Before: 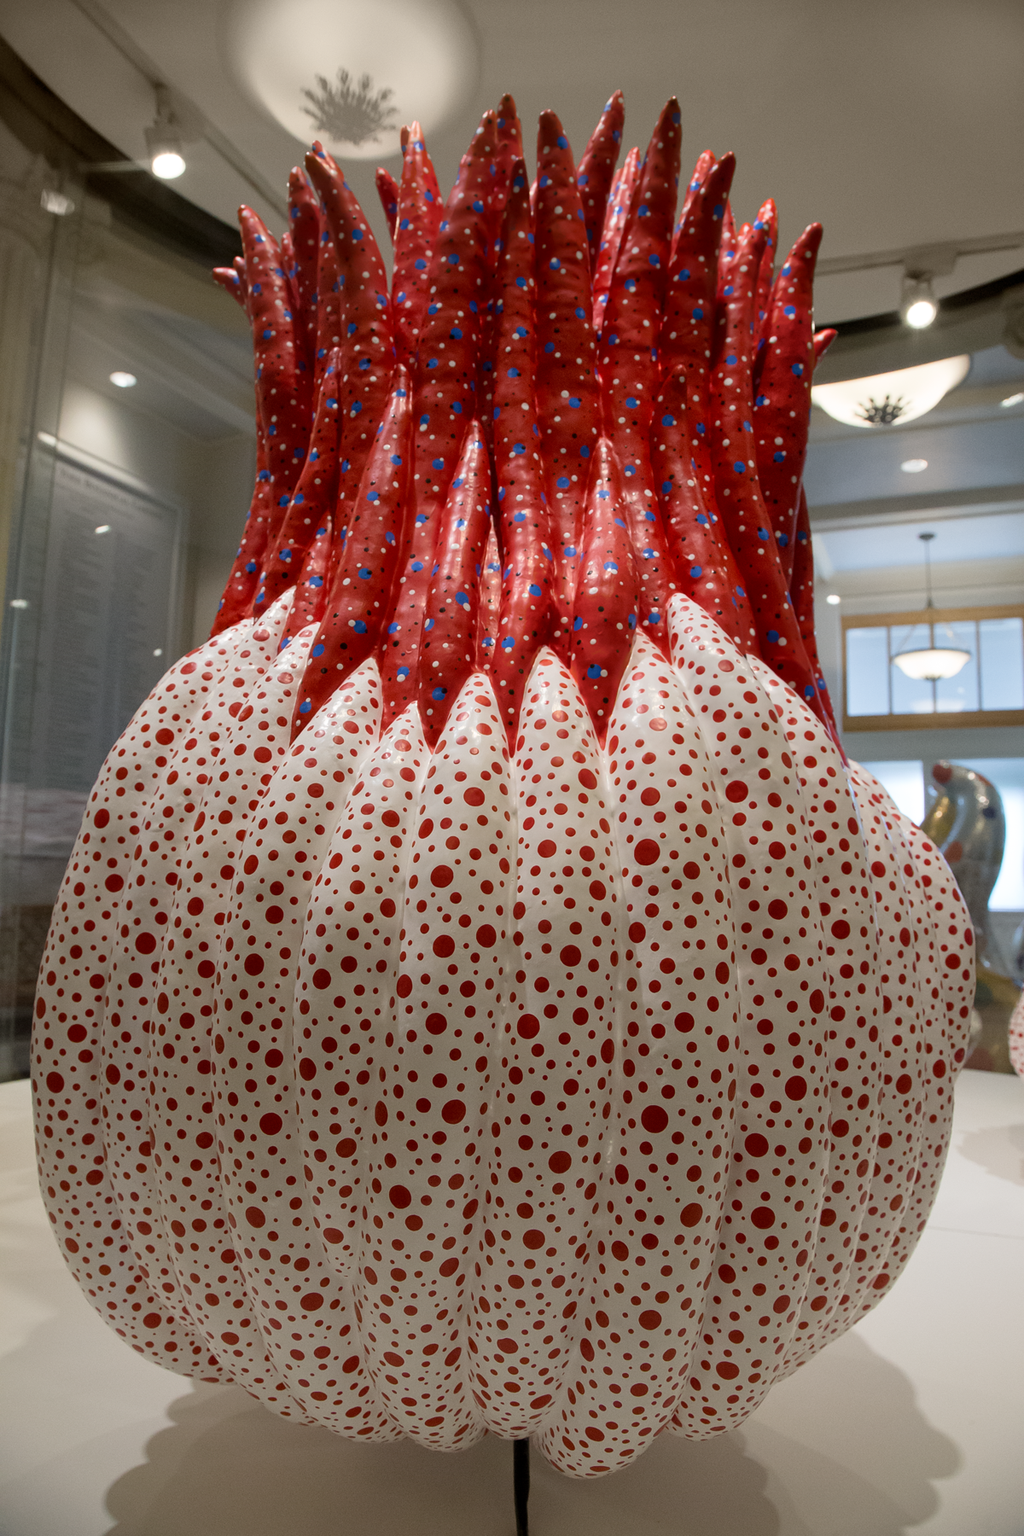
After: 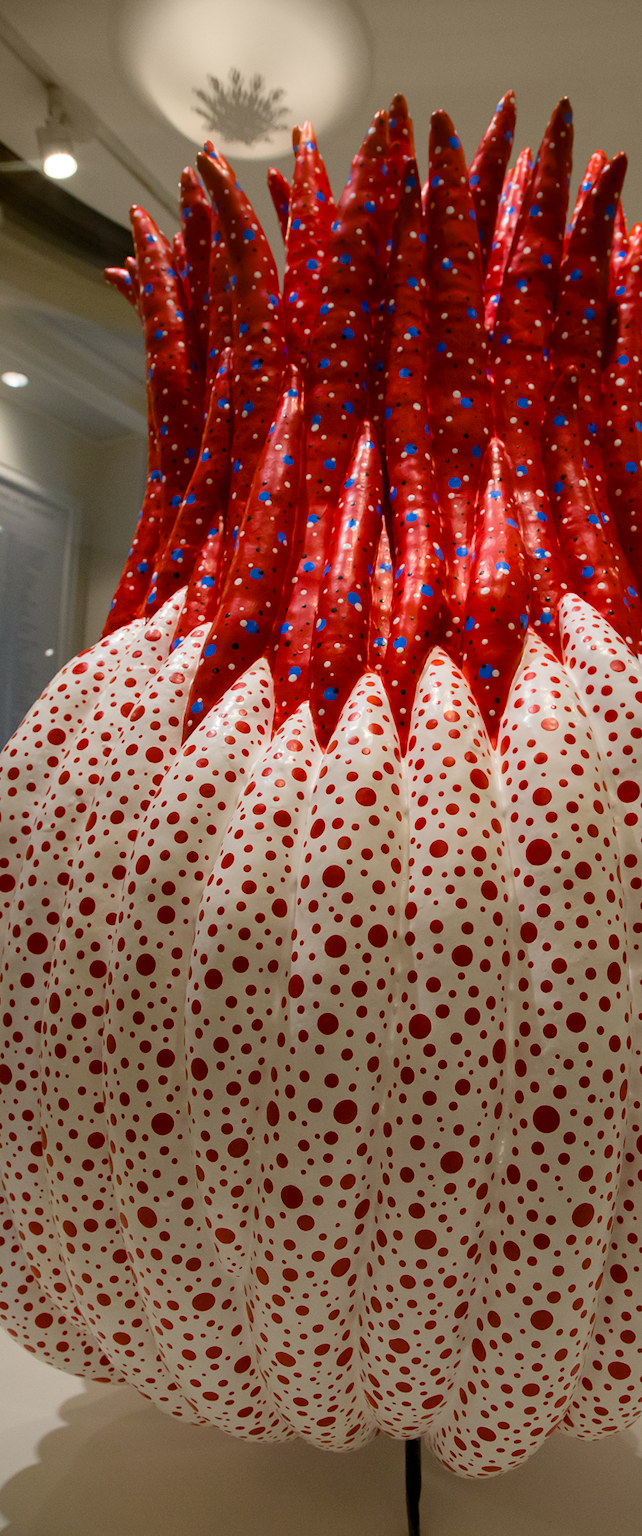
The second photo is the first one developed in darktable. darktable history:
fill light: on, module defaults
crop: left 10.644%, right 26.528%
color balance rgb: linear chroma grading › global chroma 15%, perceptual saturation grading › global saturation 30%
